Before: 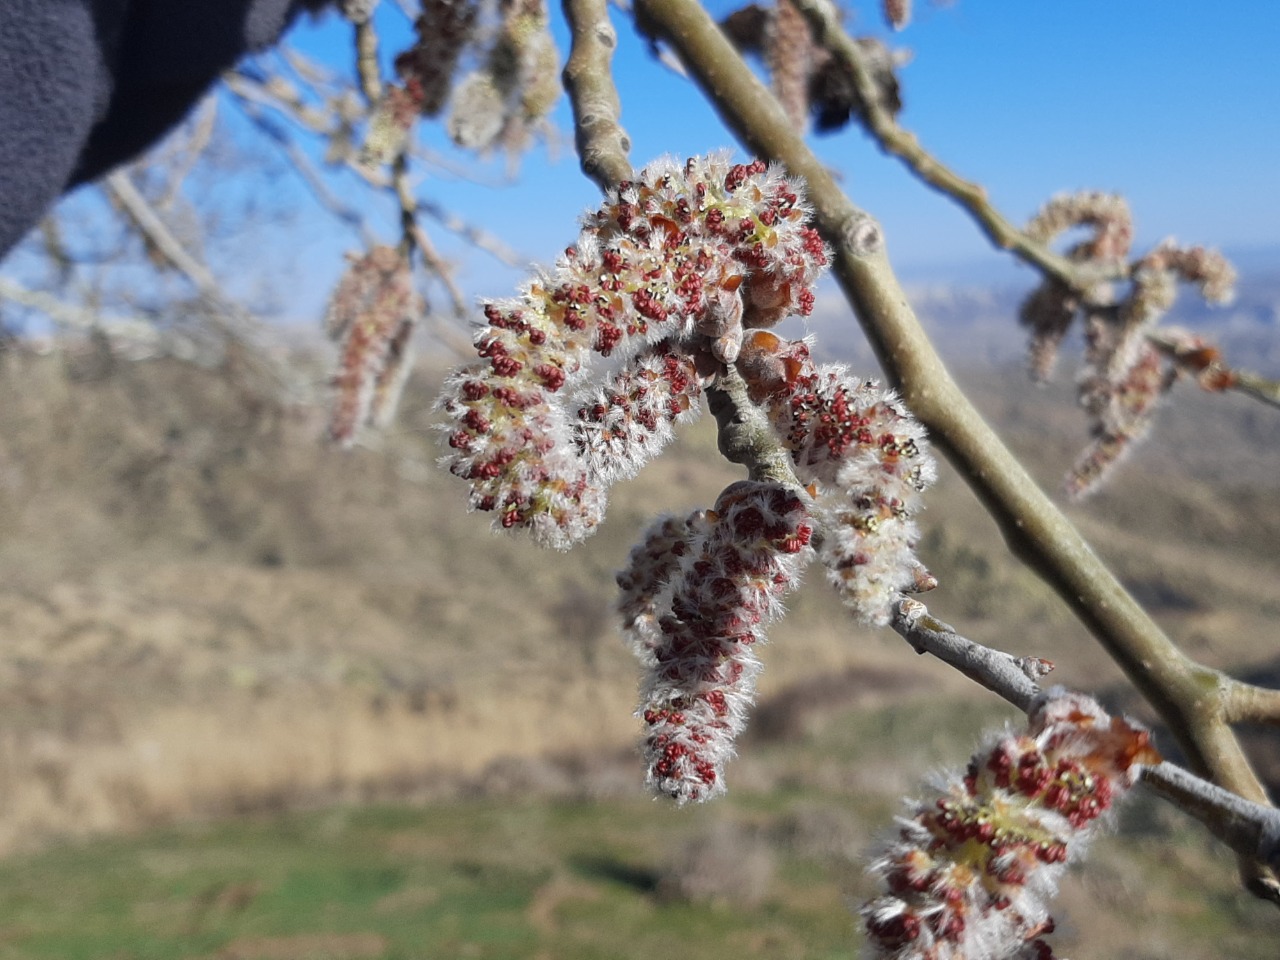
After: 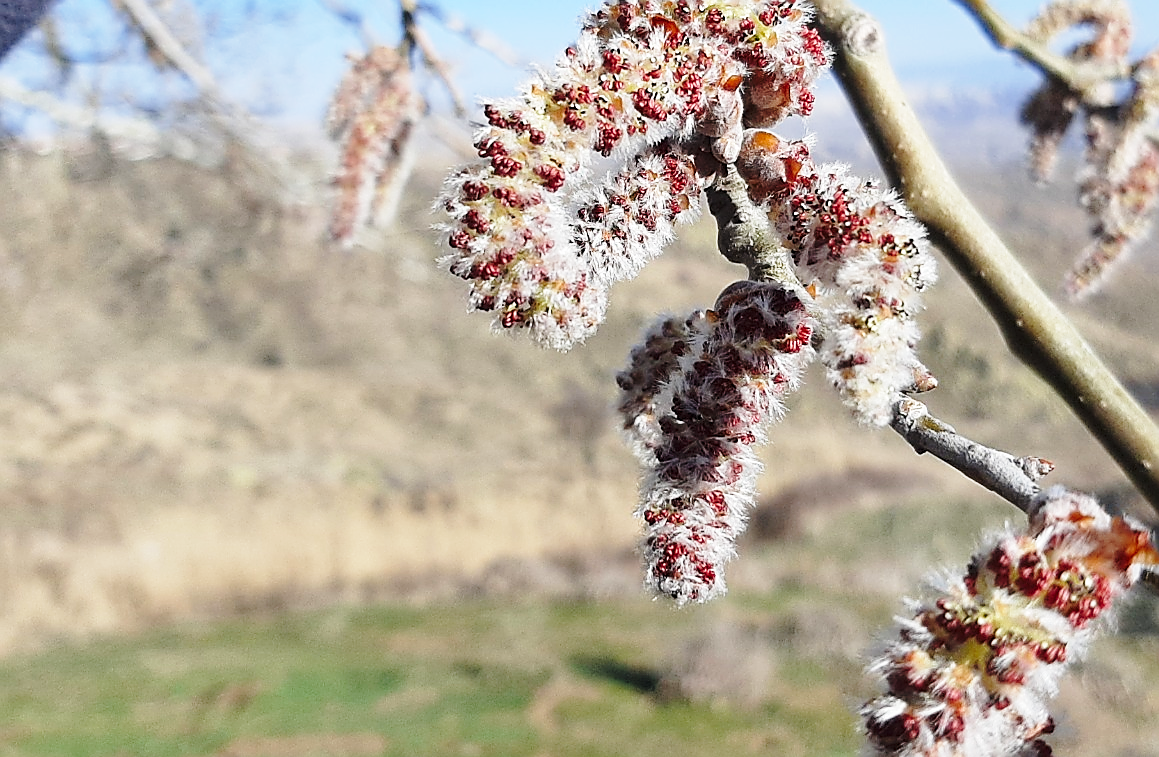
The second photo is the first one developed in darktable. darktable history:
crop: top 20.834%, right 9.42%, bottom 0.281%
base curve: curves: ch0 [(0, 0) (0.028, 0.03) (0.121, 0.232) (0.46, 0.748) (0.859, 0.968) (1, 1)], preserve colors none
sharpen: radius 1.368, amount 1.267, threshold 0.634
